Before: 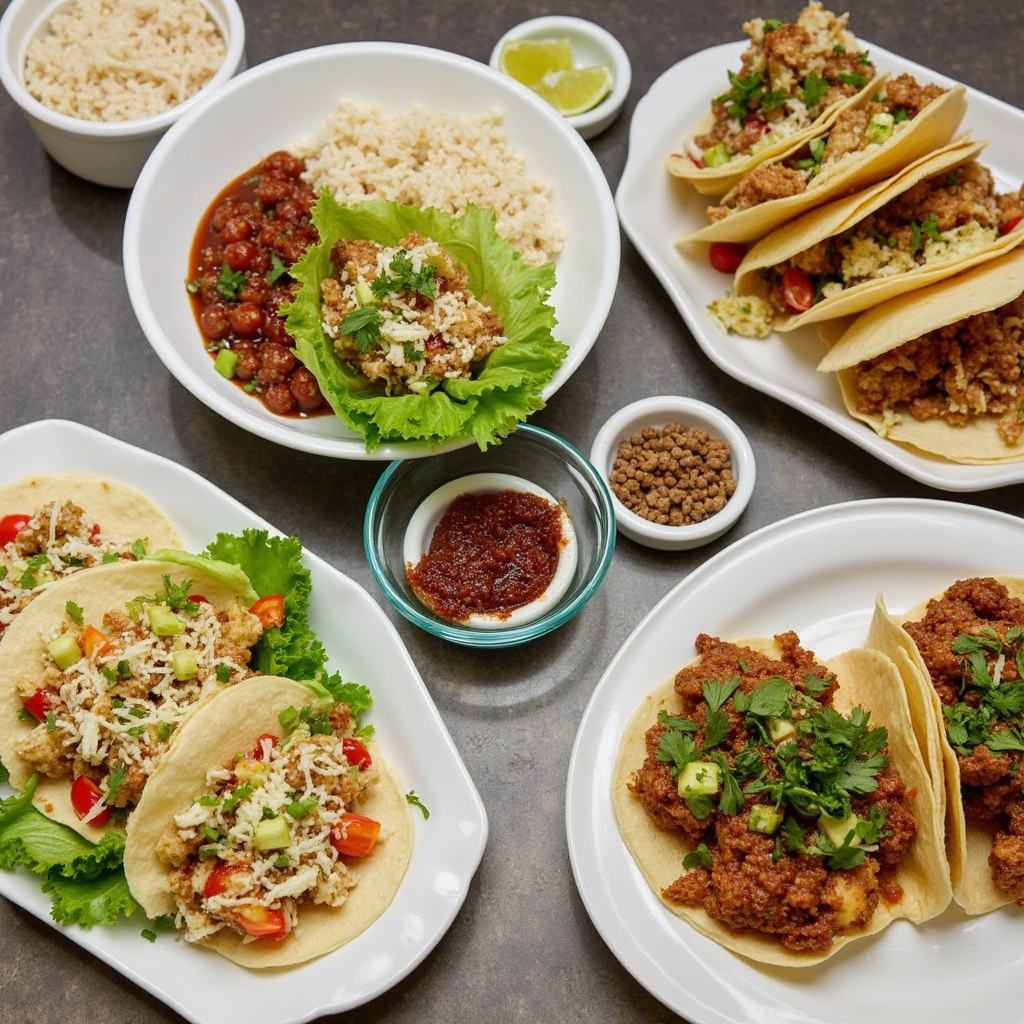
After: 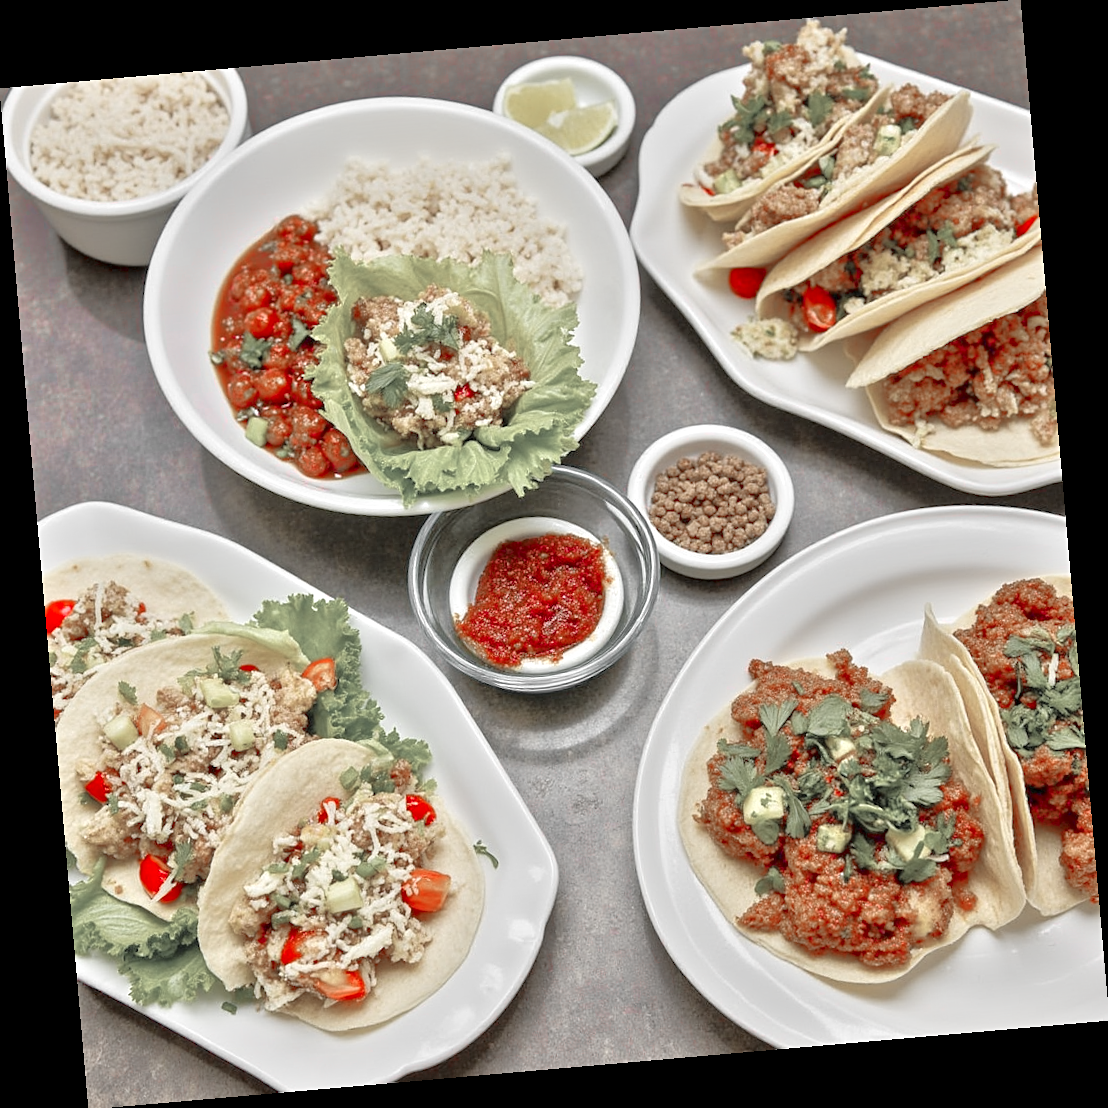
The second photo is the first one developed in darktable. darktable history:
color zones: curves: ch1 [(0, 0.831) (0.08, 0.771) (0.157, 0.268) (0.241, 0.207) (0.562, -0.005) (0.714, -0.013) (0.876, 0.01) (1, 0.831)]
tone equalizer: -8 EV 2 EV, -7 EV 2 EV, -6 EV 2 EV, -5 EV 2 EV, -4 EV 2 EV, -3 EV 1.5 EV, -2 EV 1 EV, -1 EV 0.5 EV
sharpen: amount 0.2
rotate and perspective: rotation -4.98°, automatic cropping off
